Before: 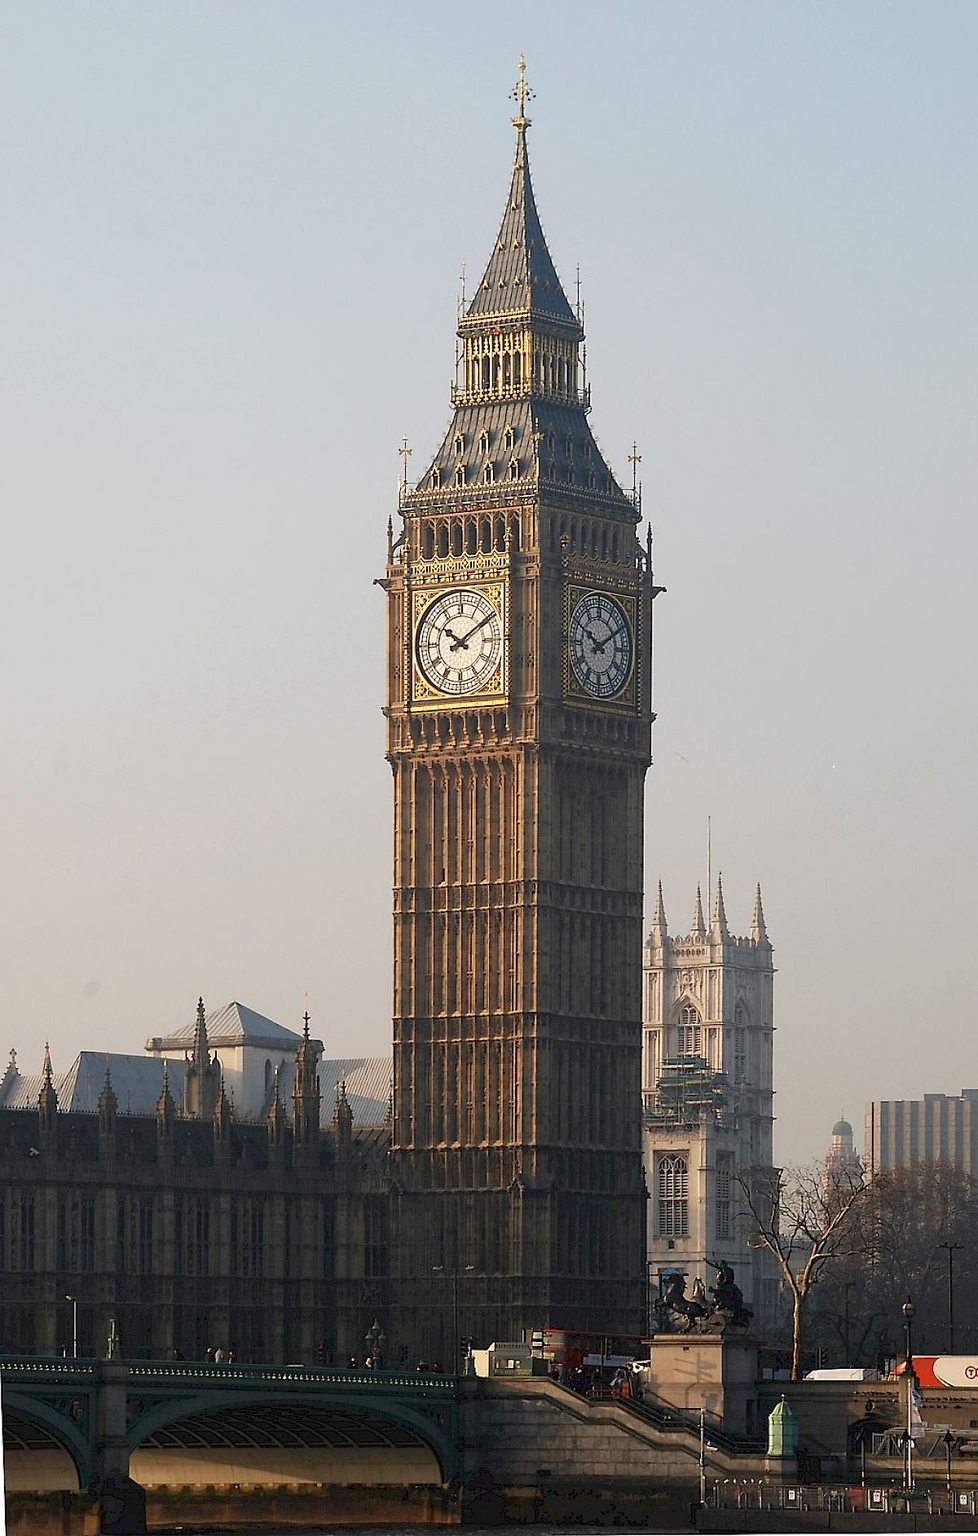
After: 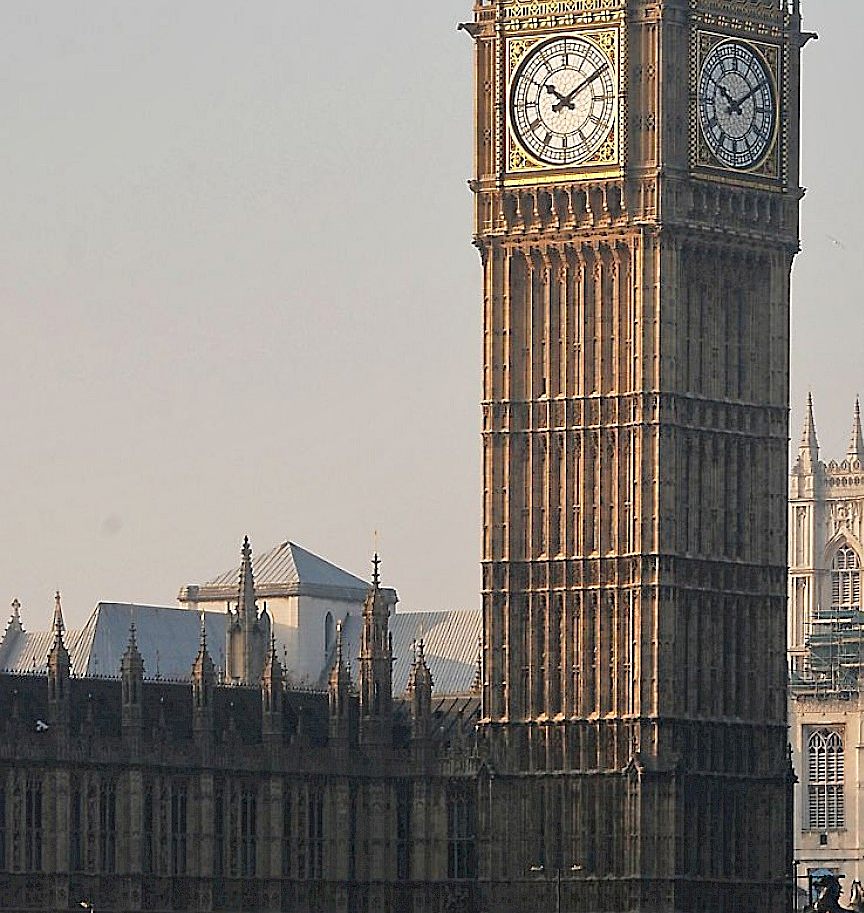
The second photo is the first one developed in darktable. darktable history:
tone equalizer: -8 EV 0.001 EV, -7 EV -0.004 EV, -6 EV 0.009 EV, -5 EV 0.032 EV, -4 EV 0.276 EV, -3 EV 0.644 EV, -2 EV 0.584 EV, -1 EV 0.187 EV, +0 EV 0.024 EV
crop: top 36.498%, right 27.964%, bottom 14.995%
sharpen: on, module defaults
shadows and highlights: radius 264.75, soften with gaussian
